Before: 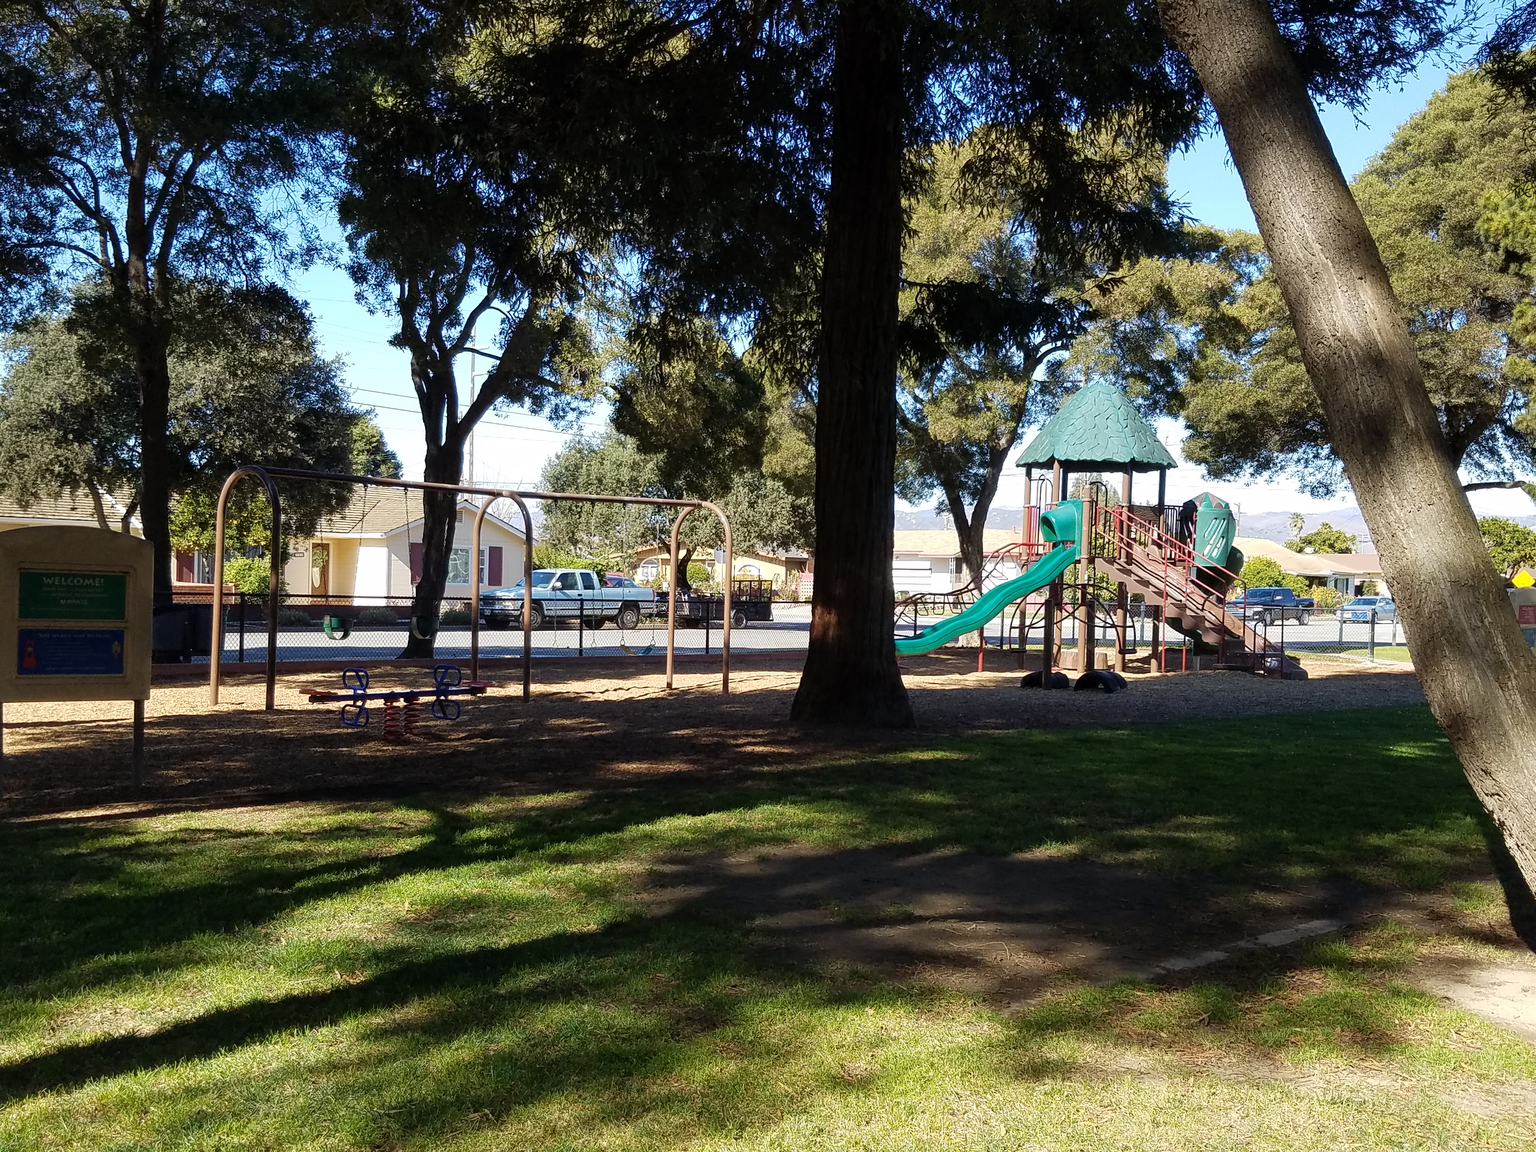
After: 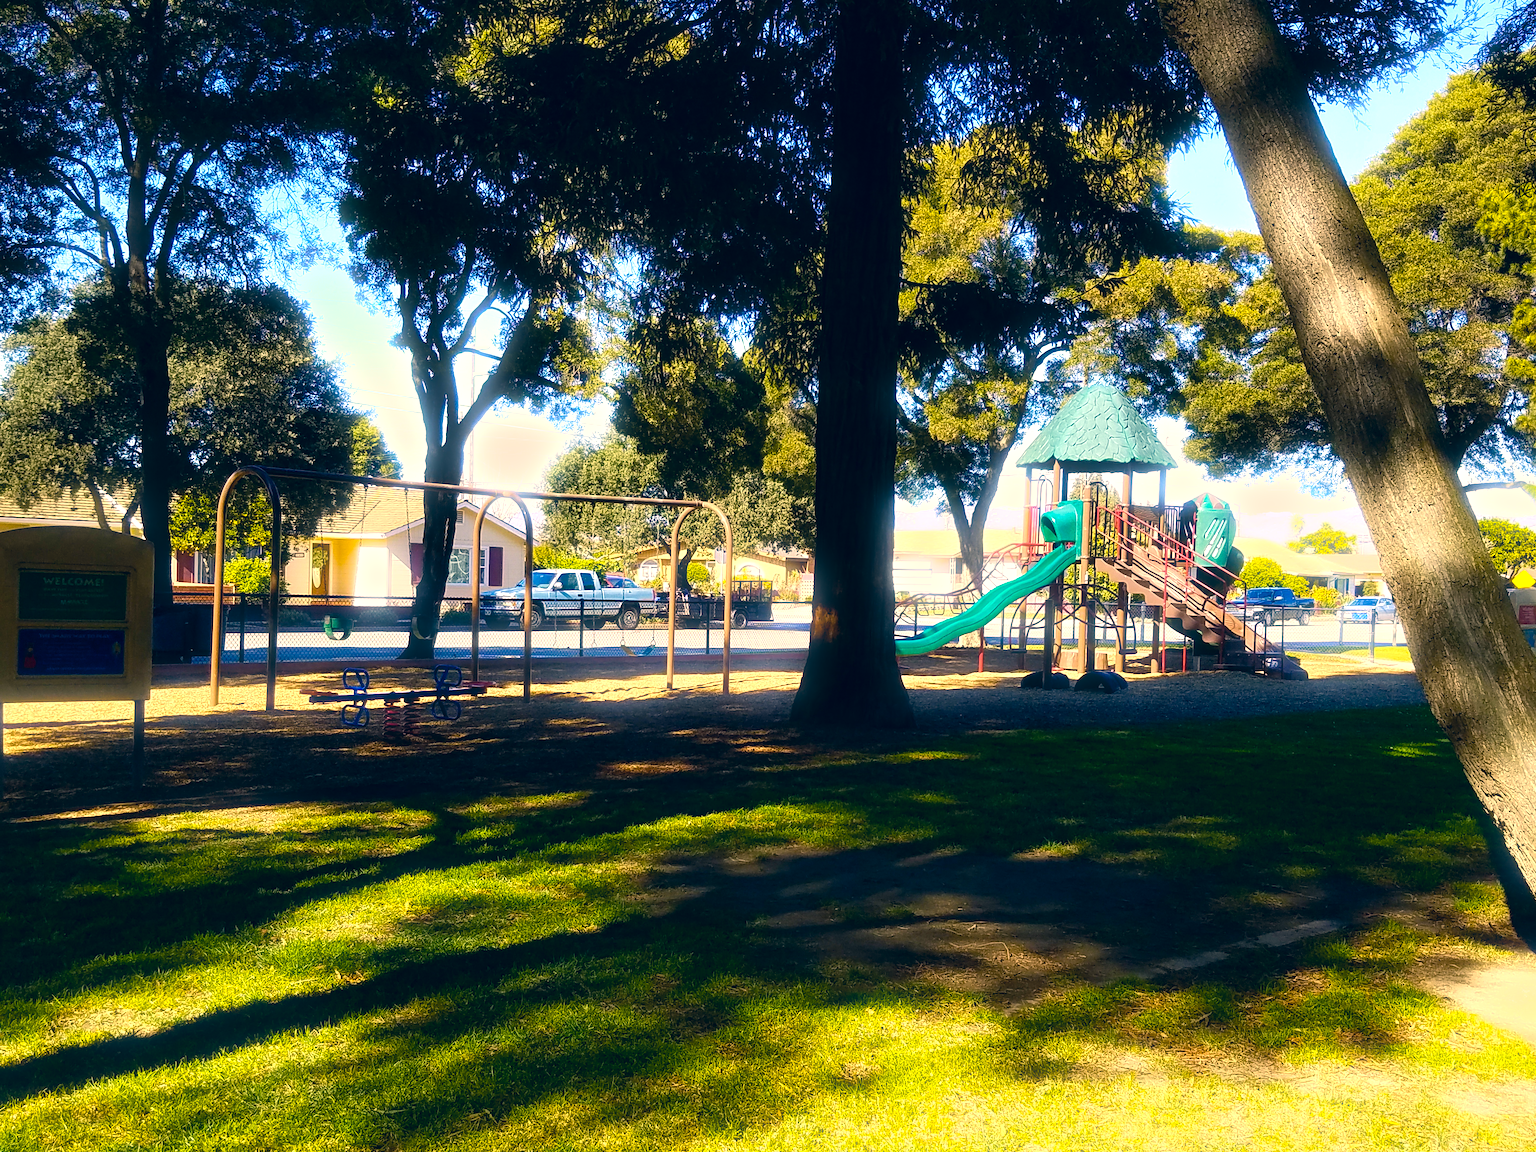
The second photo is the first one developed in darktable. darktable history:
bloom: size 9%, threshold 100%, strength 7%
color correction: highlights a* 10.32, highlights b* 14.66, shadows a* -9.59, shadows b* -15.02
white balance: red 1, blue 1
color balance rgb: linear chroma grading › global chroma 9%, perceptual saturation grading › global saturation 36%, perceptual saturation grading › shadows 35%, perceptual brilliance grading › global brilliance 15%, perceptual brilliance grading › shadows -35%, global vibrance 15%
